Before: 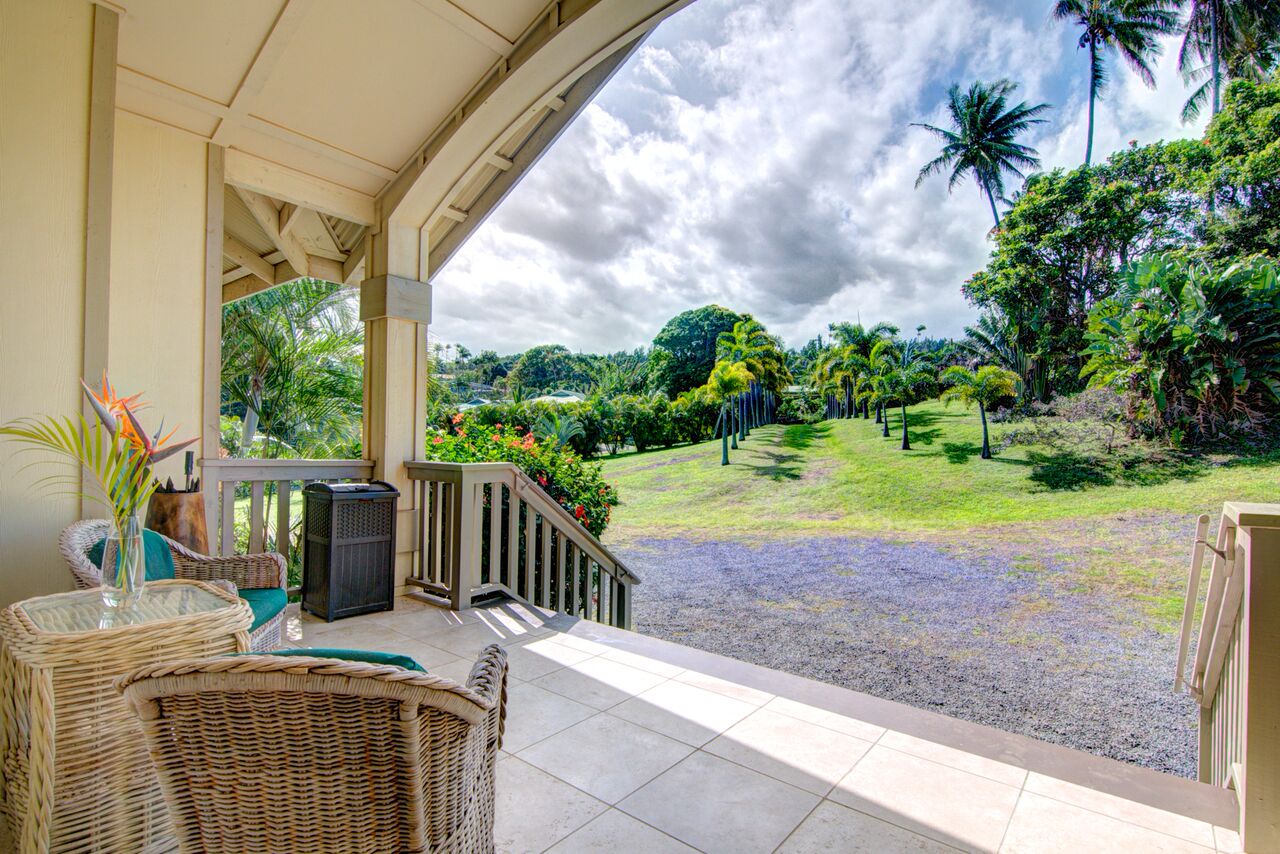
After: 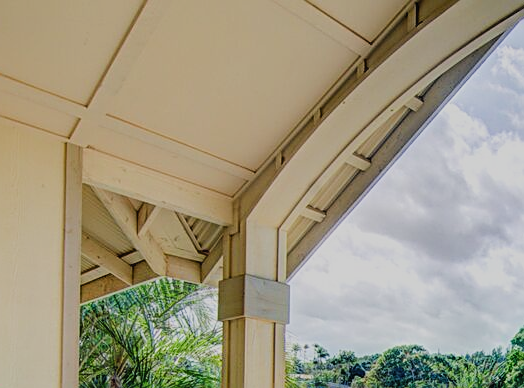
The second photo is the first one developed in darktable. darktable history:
contrast brightness saturation: contrast 0.049
crop and rotate: left 11.127%, top 0.068%, right 47.926%, bottom 54.403%
filmic rgb: black relative exposure -7.65 EV, white relative exposure 4.56 EV, hardness 3.61, color science v5 (2021), contrast in shadows safe, contrast in highlights safe
sharpen: on, module defaults
